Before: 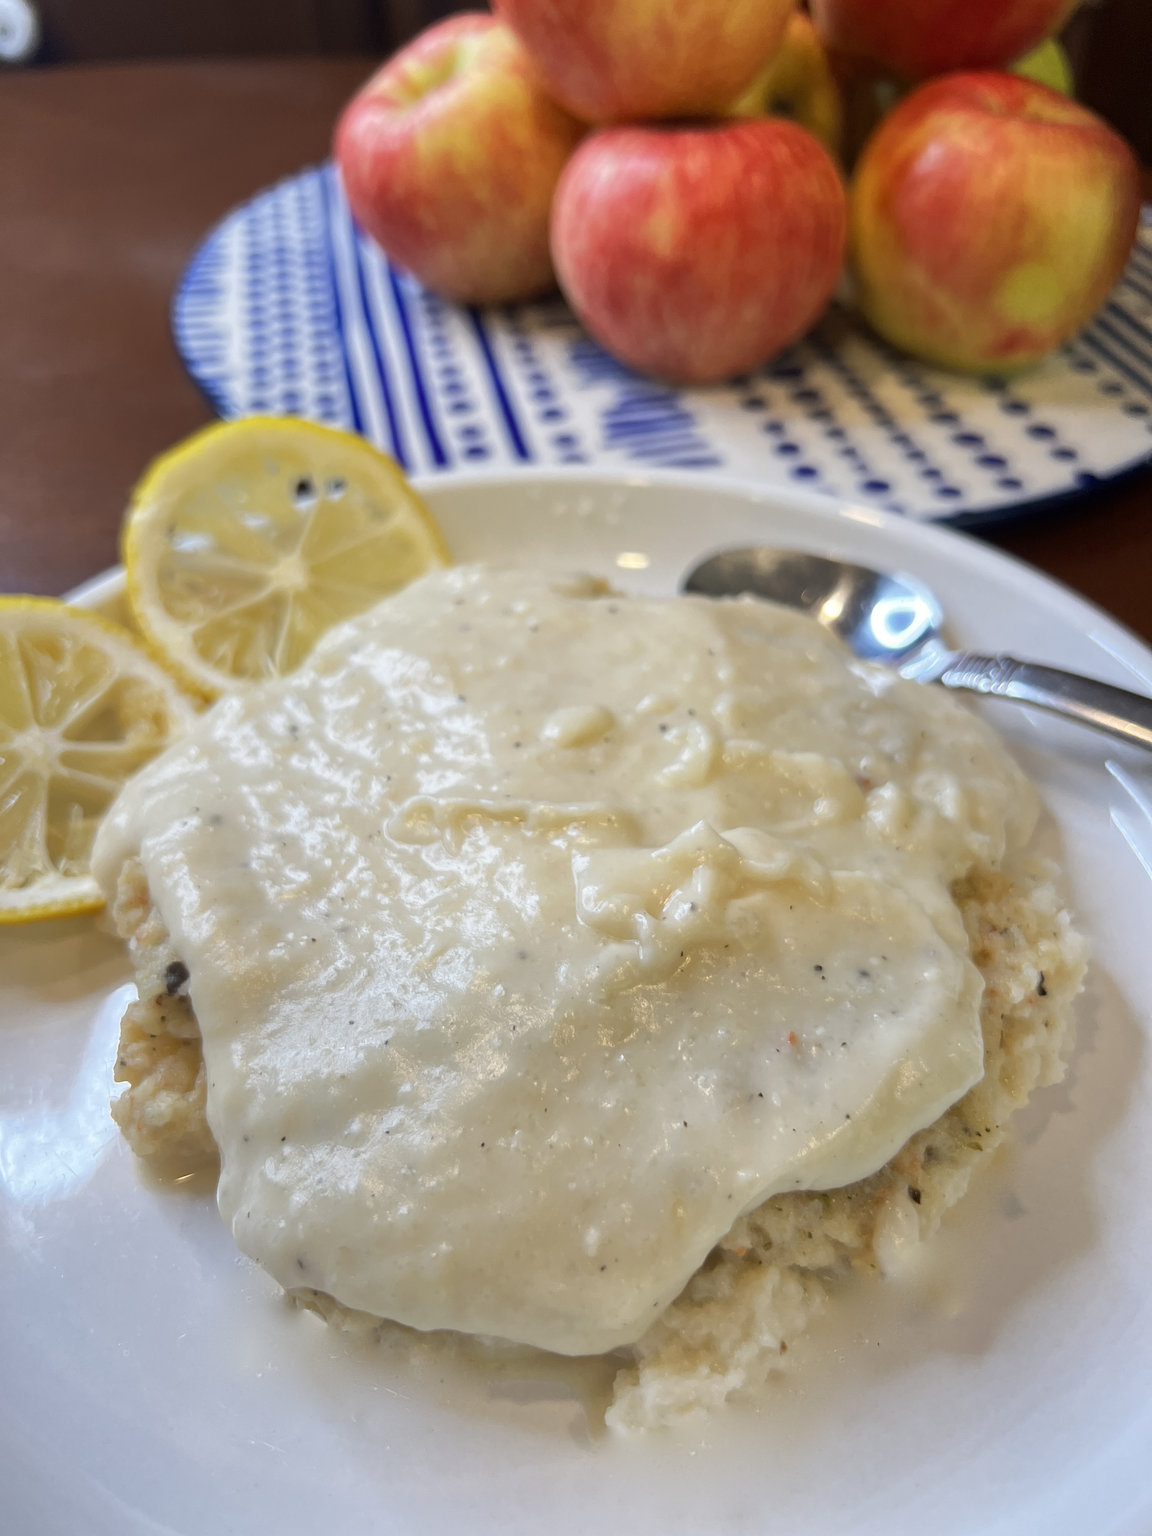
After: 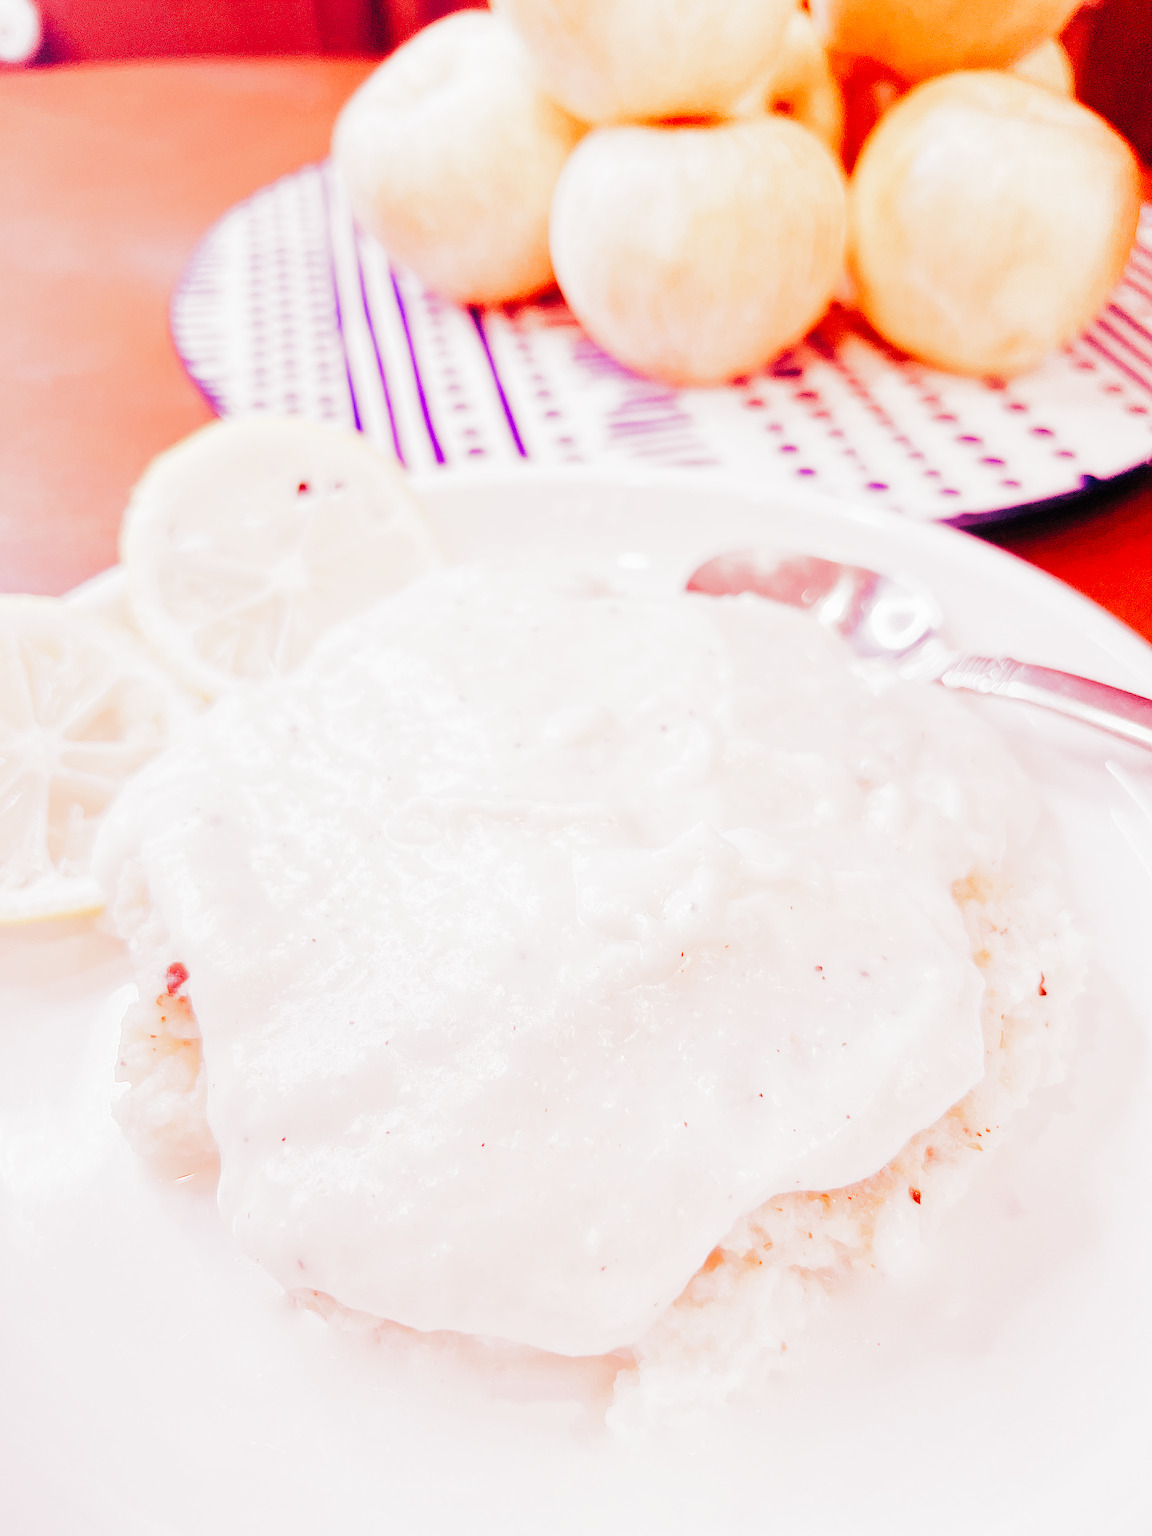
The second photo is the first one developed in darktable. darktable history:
white balance: red 3.121, blue 1.419
sharpen: on, module defaults
filmic: grey point source 13.58, black point source -4.59, white point source 5.12, grey point target 18, white point target 100, output power 2.2, latitude stops 2, contrast 1.65, saturation 100, global saturation 100, balance 7.44
exposure: black level correction -0.005, exposure 1.002 EV, compensate highlight preservation false
exposure #1: black level correction -0.005, exposure 0.302 EV, compensate highlight preservation false
